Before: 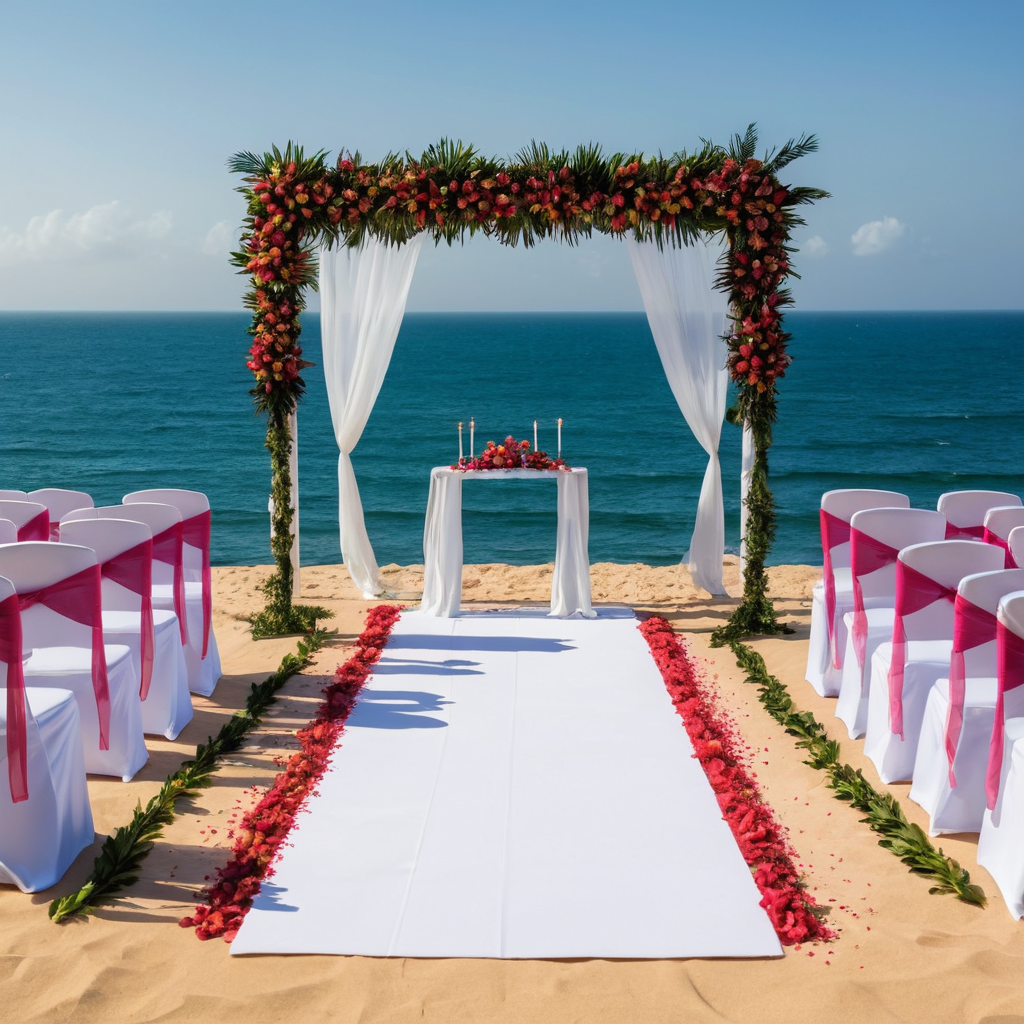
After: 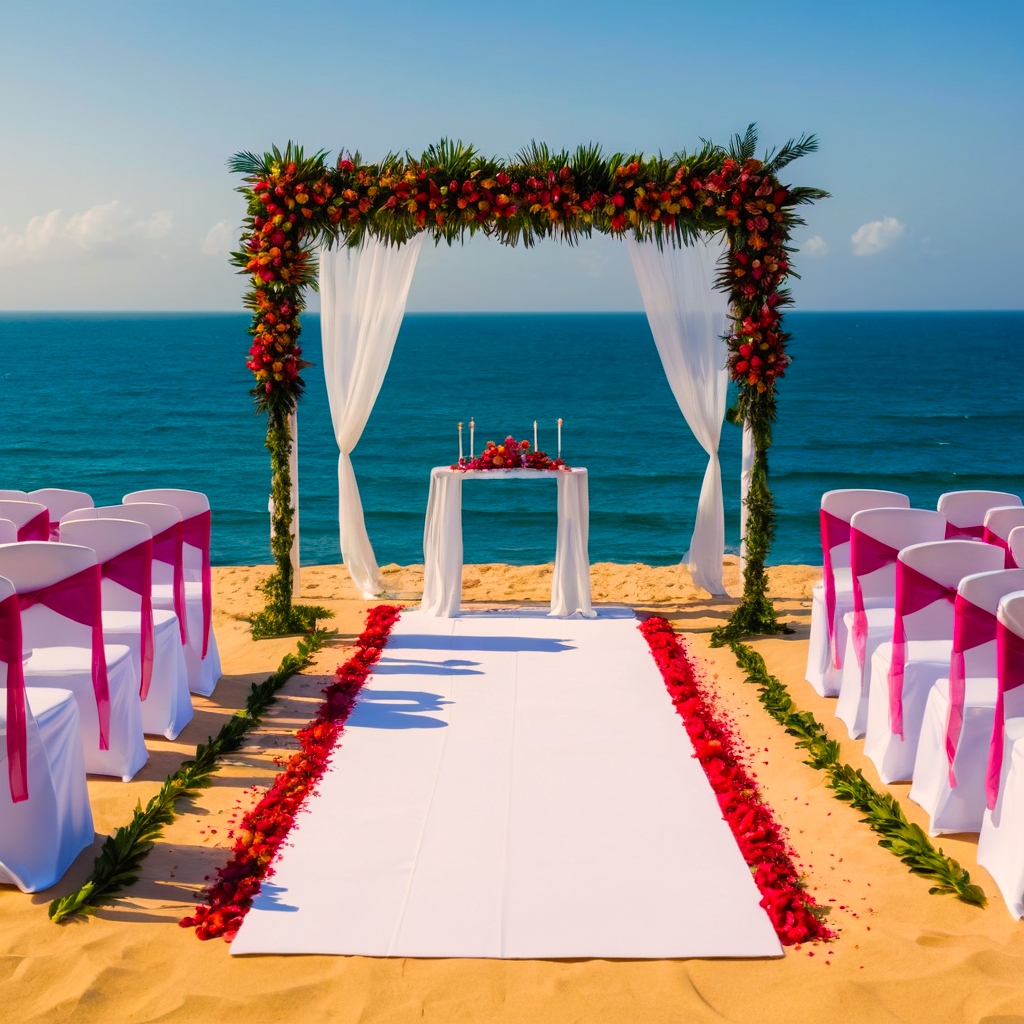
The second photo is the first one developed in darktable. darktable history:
color balance rgb: highlights gain › chroma 3.009%, highlights gain › hue 60.01°, perceptual saturation grading › global saturation 40.508%, global vibrance 20%
